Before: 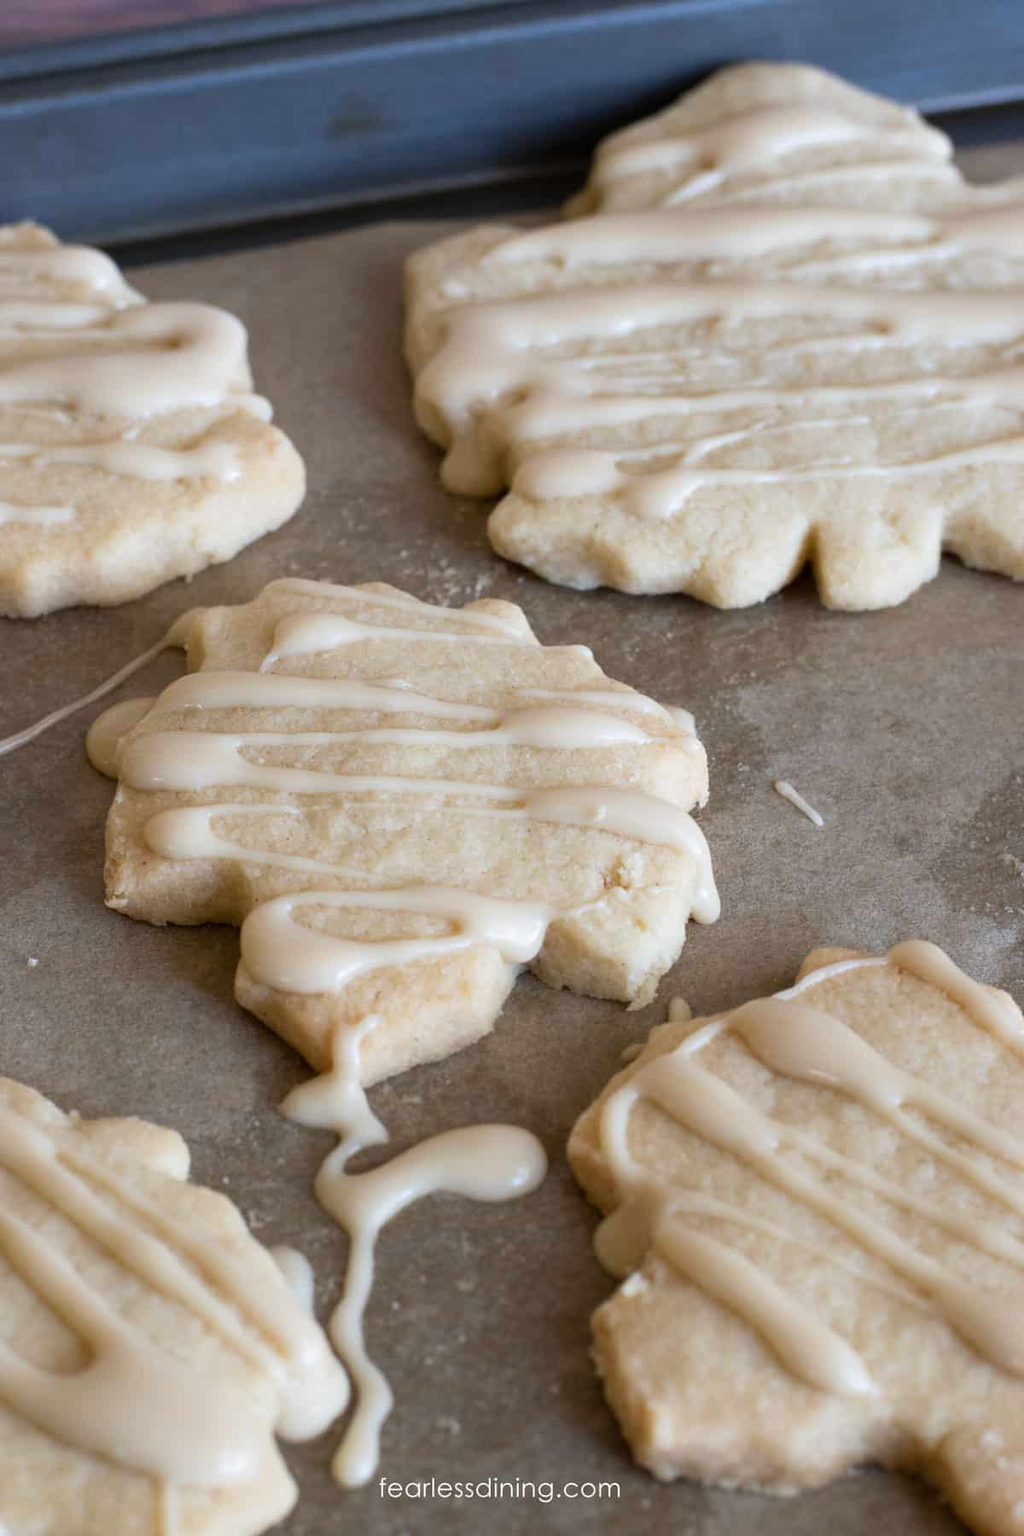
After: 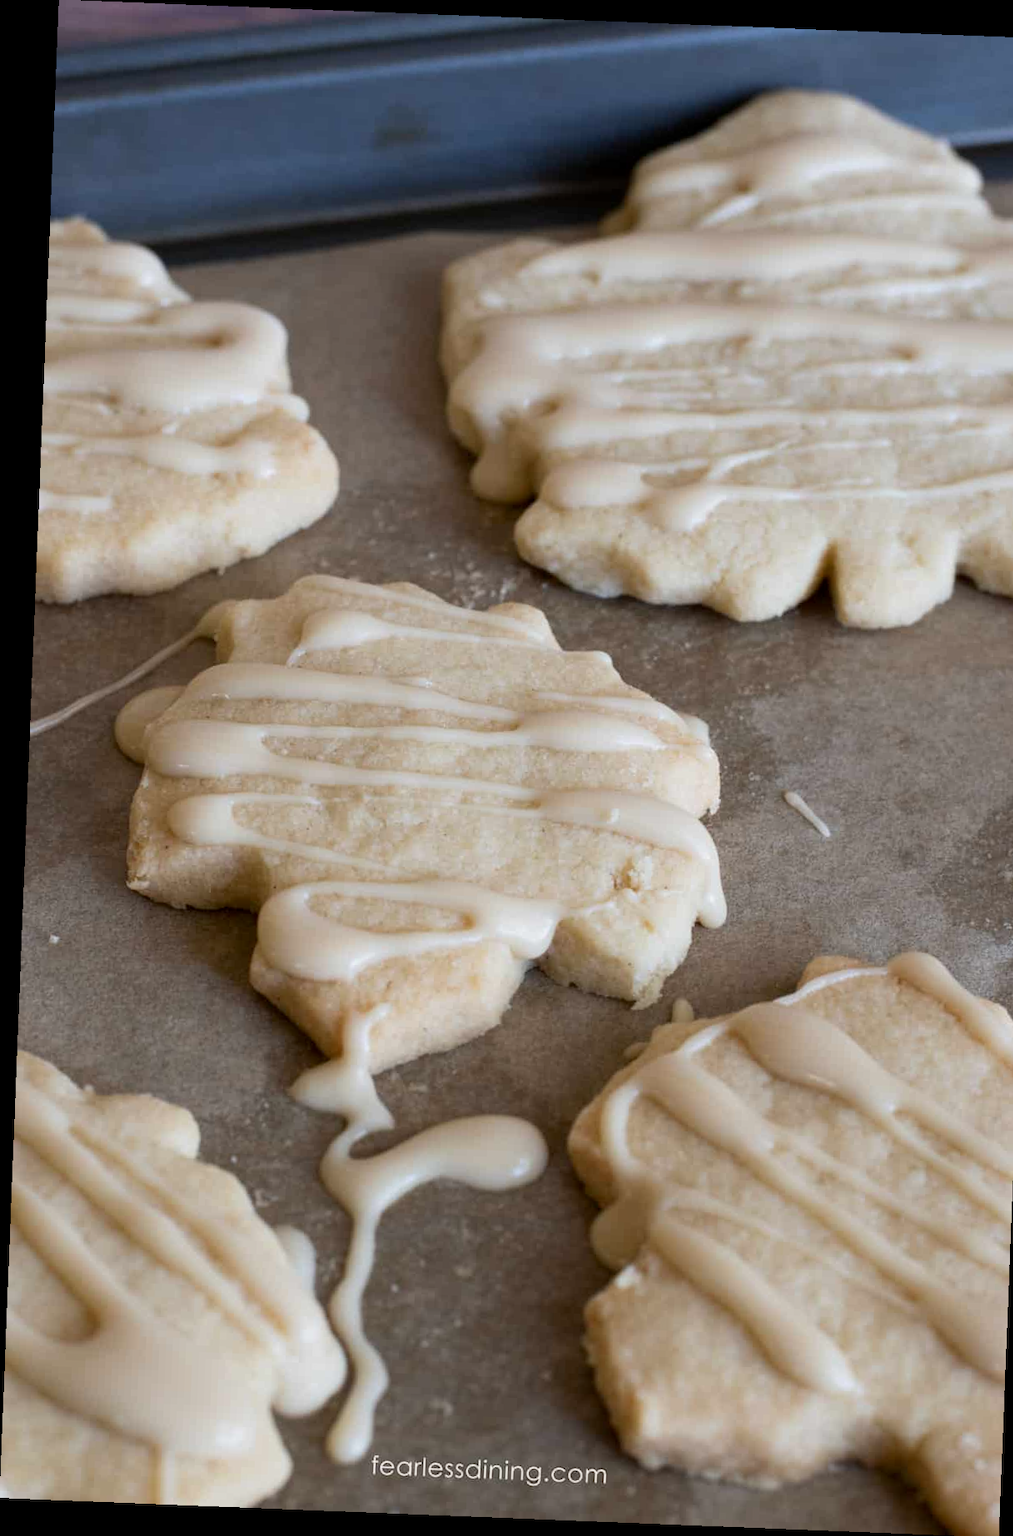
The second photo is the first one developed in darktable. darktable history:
rotate and perspective: rotation 2.27°, automatic cropping off
contrast brightness saturation: contrast 0.07
exposure: black level correction 0.001, exposure -0.2 EV, compensate highlight preservation false
tone equalizer: on, module defaults
crop: right 4.126%, bottom 0.031%
